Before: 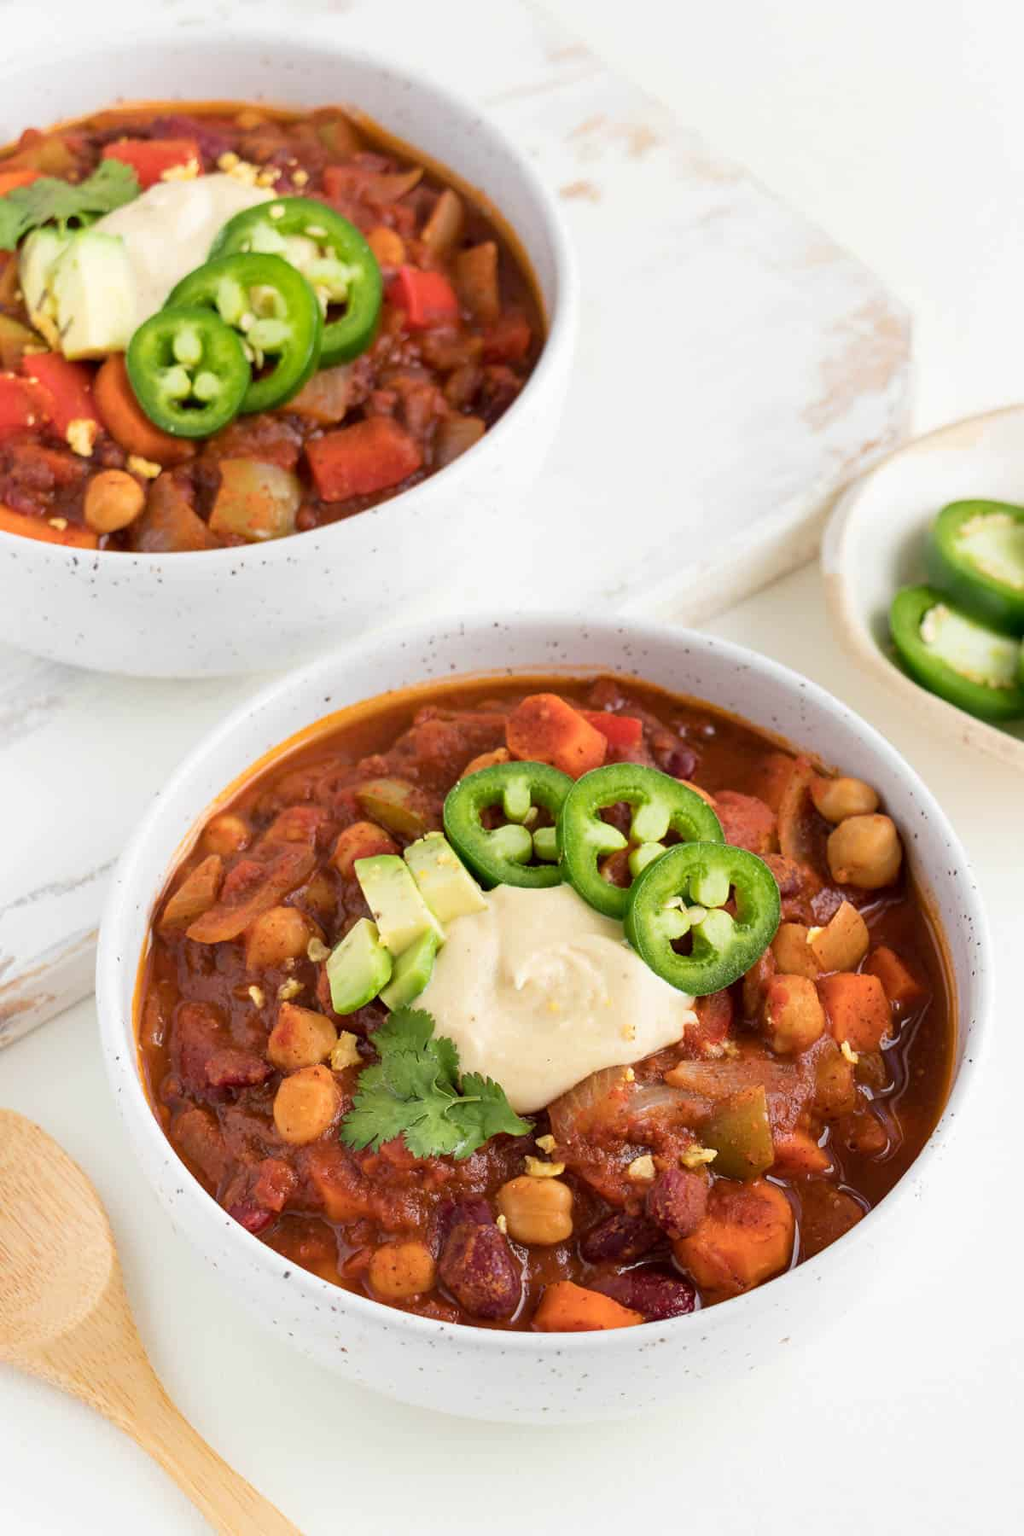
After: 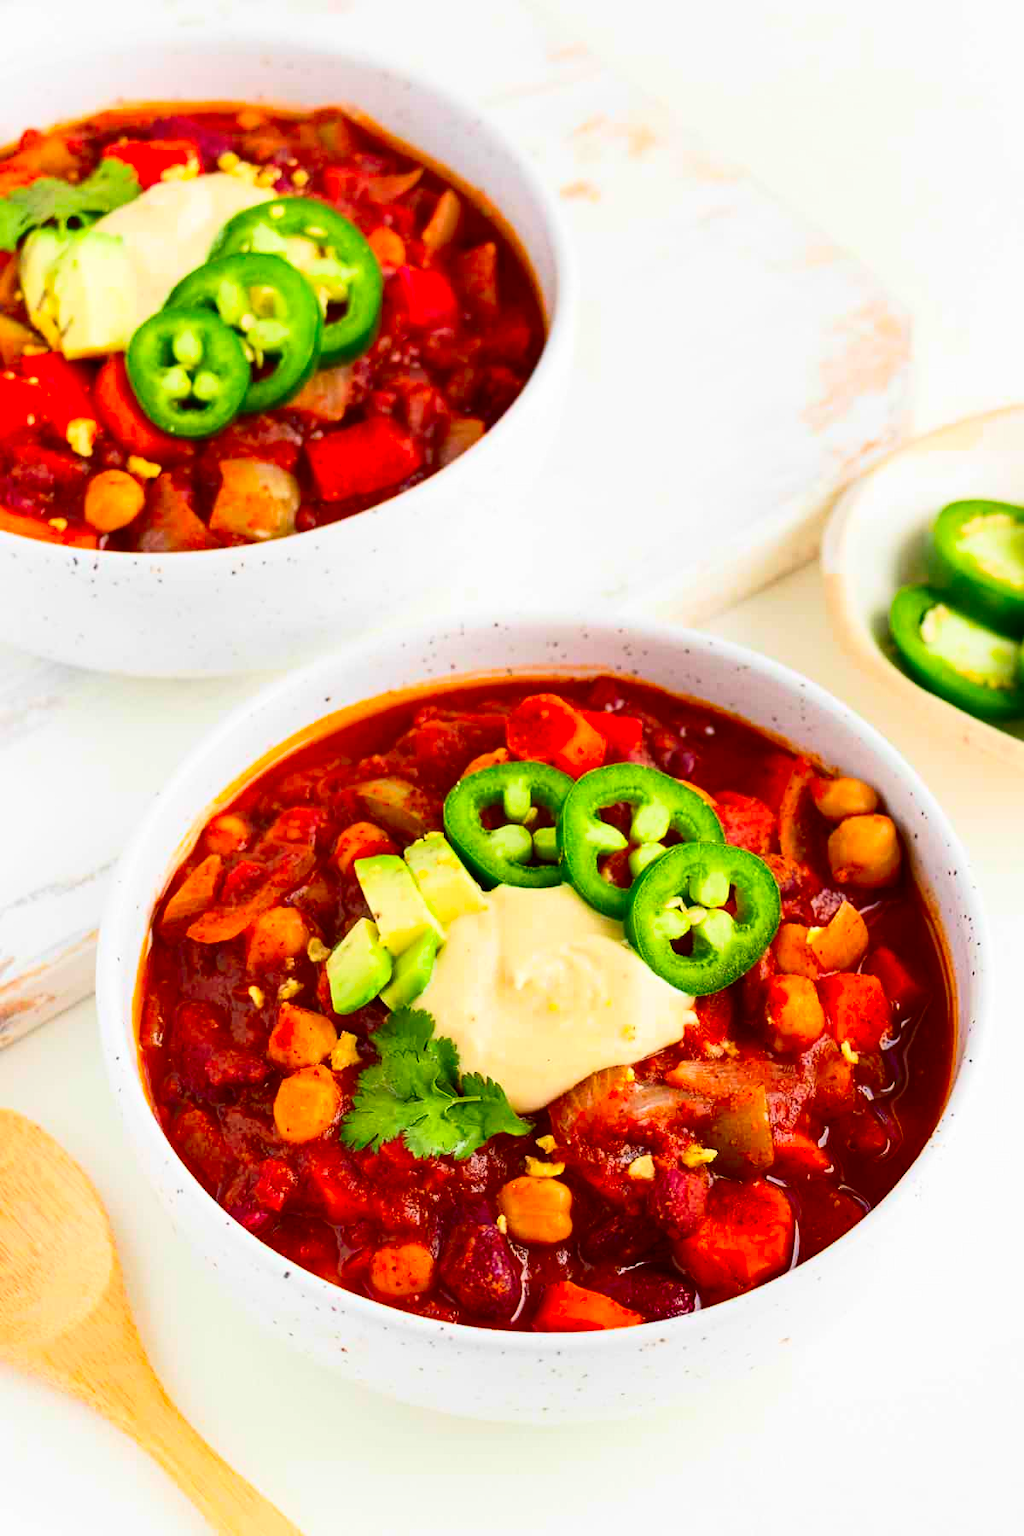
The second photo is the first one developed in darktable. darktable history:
white balance: emerald 1
contrast brightness saturation: contrast 0.26, brightness 0.02, saturation 0.87
